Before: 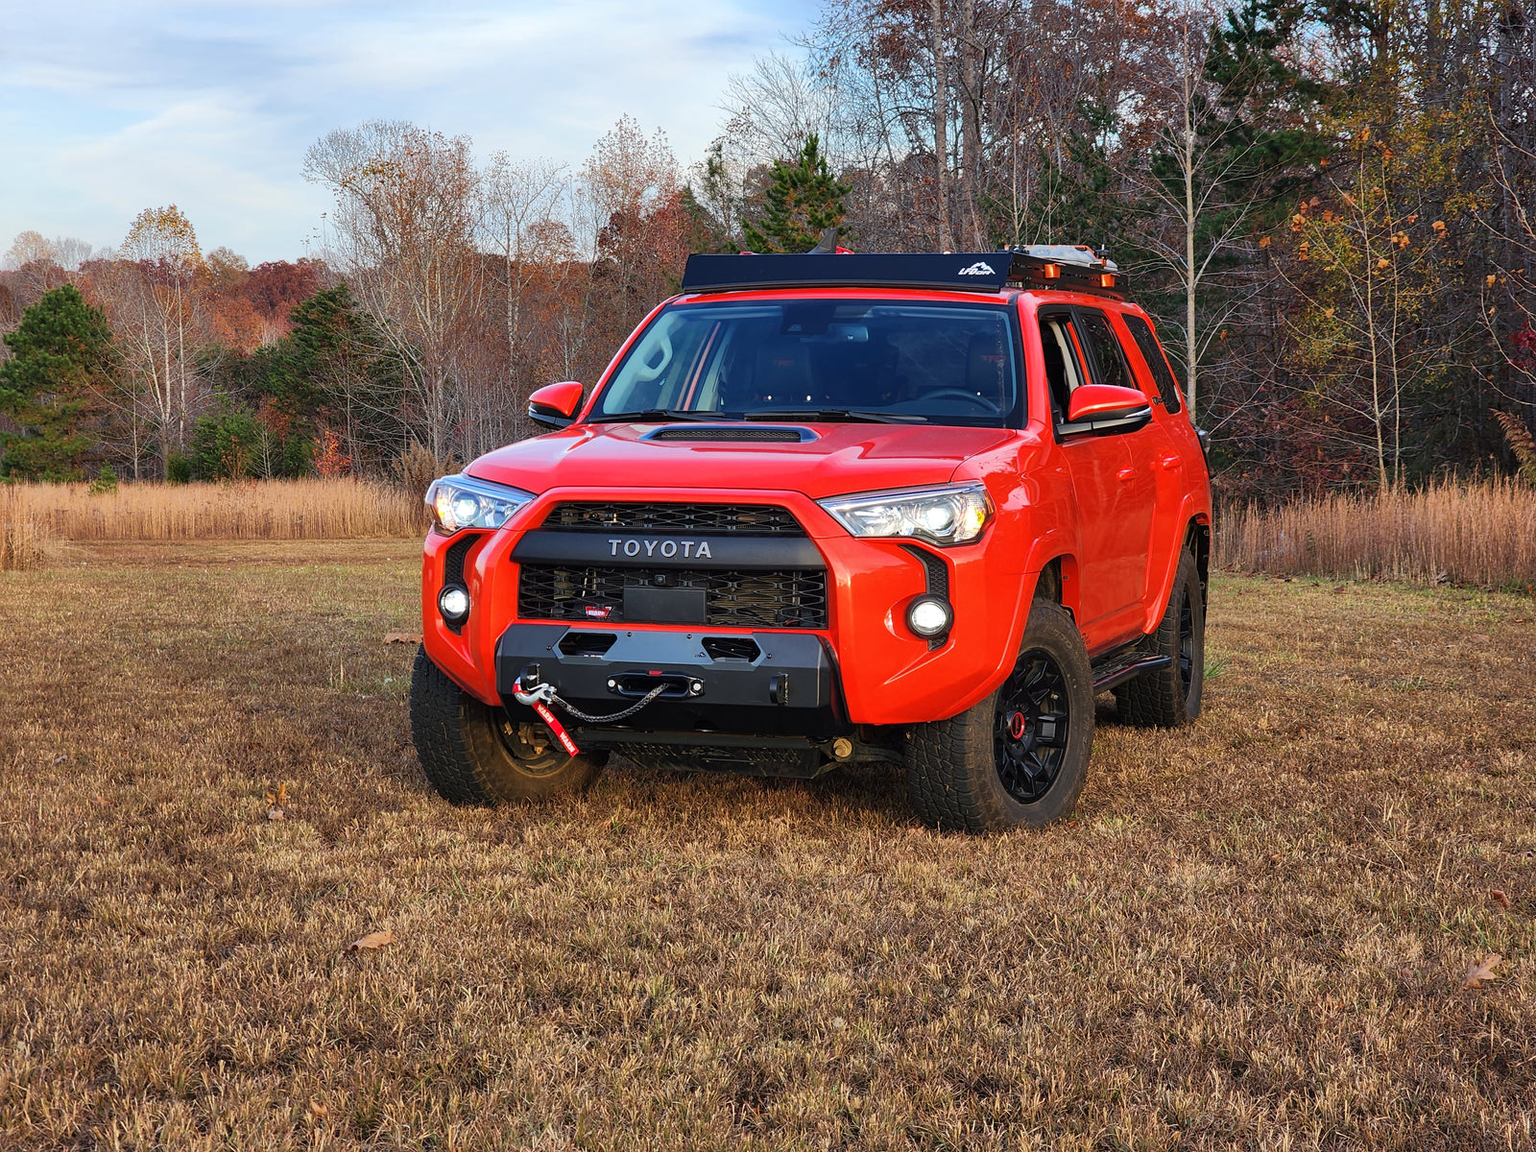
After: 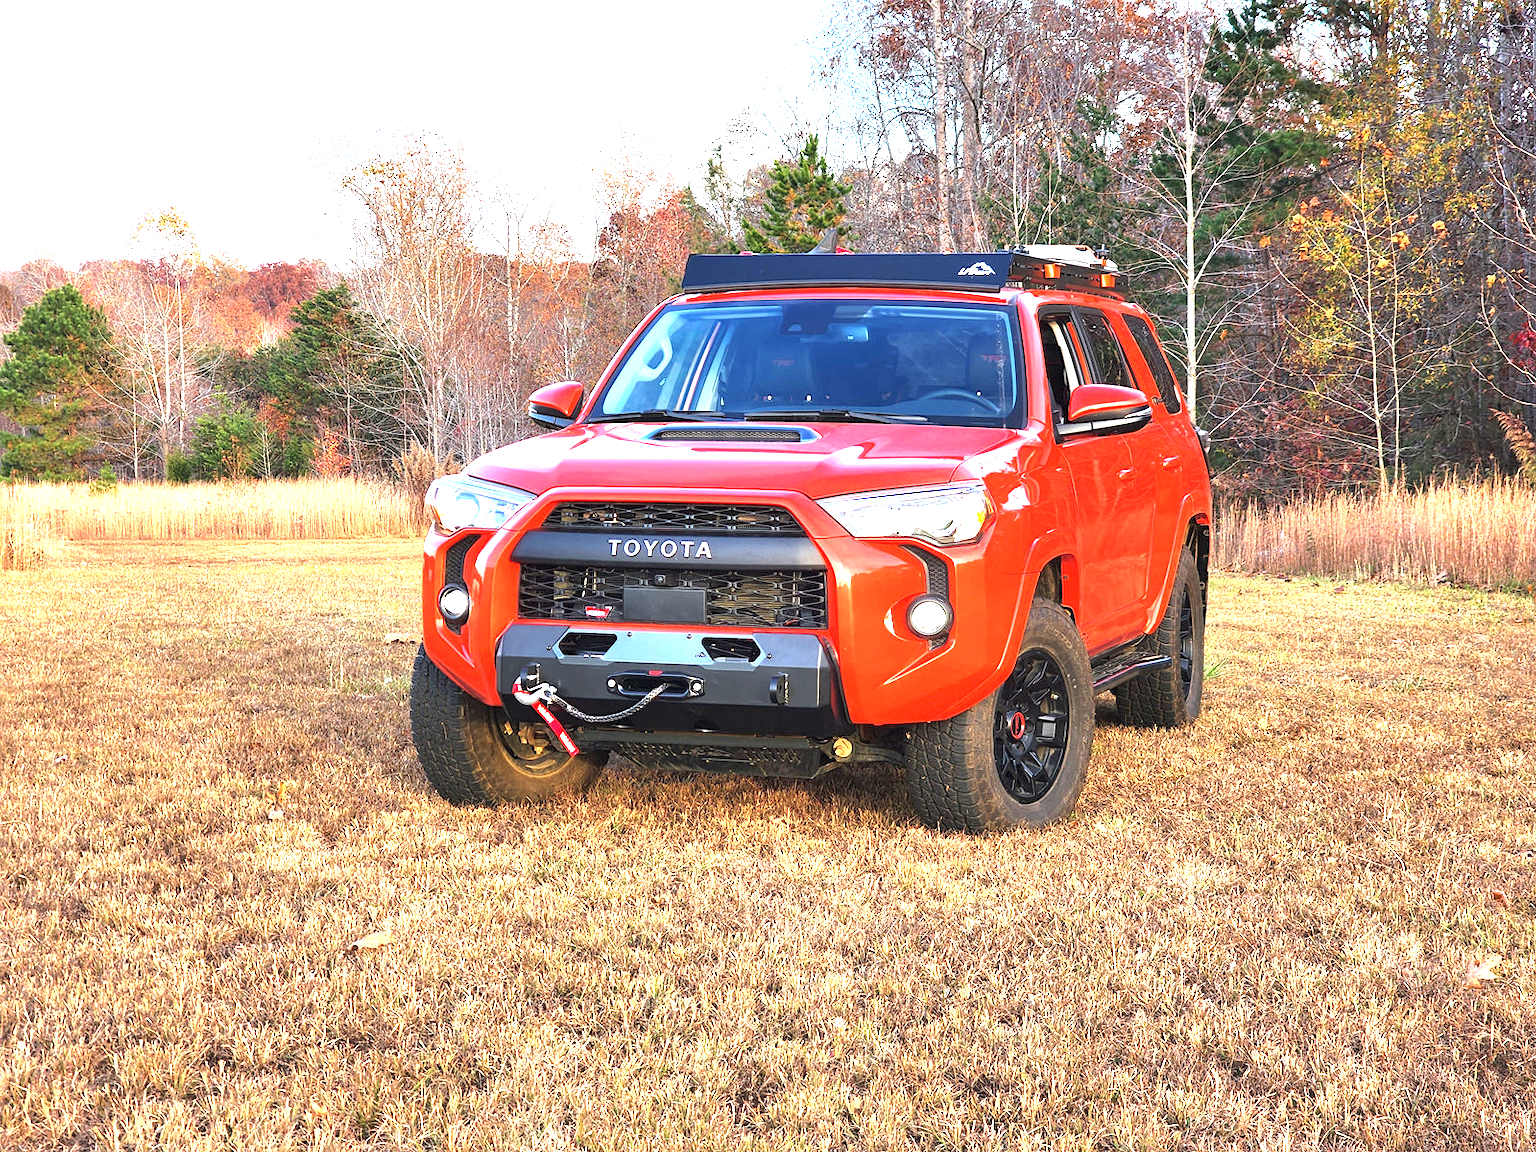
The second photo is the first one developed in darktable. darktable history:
exposure: black level correction 0, exposure 1.996 EV, compensate exposure bias true, compensate highlight preservation false
